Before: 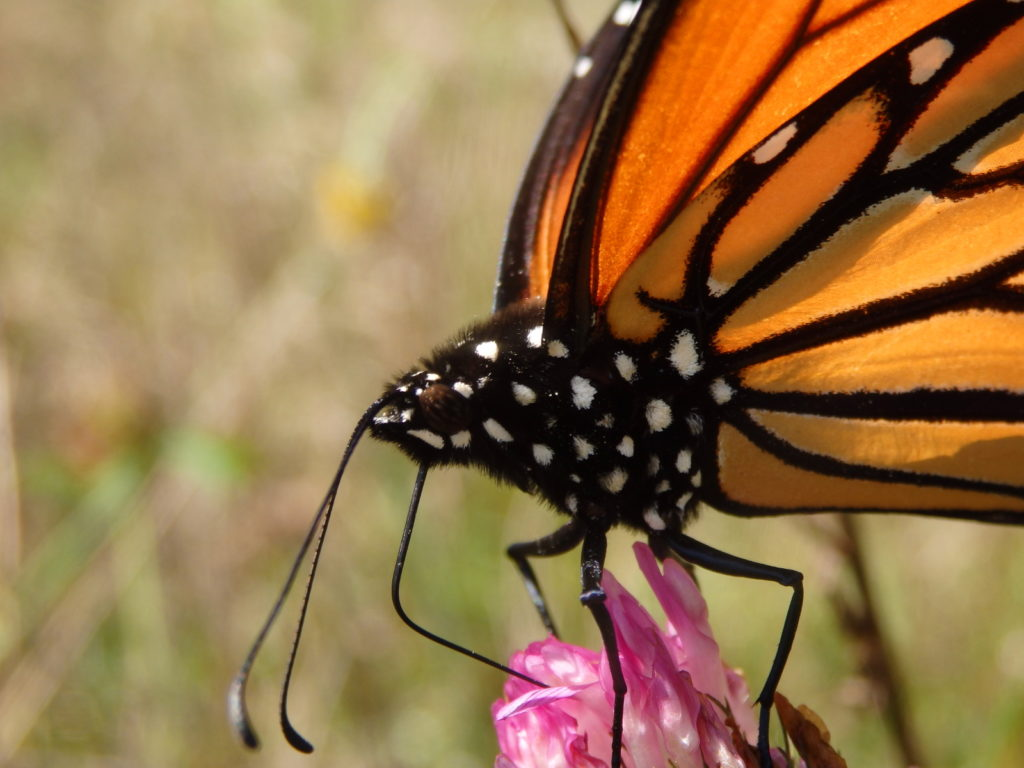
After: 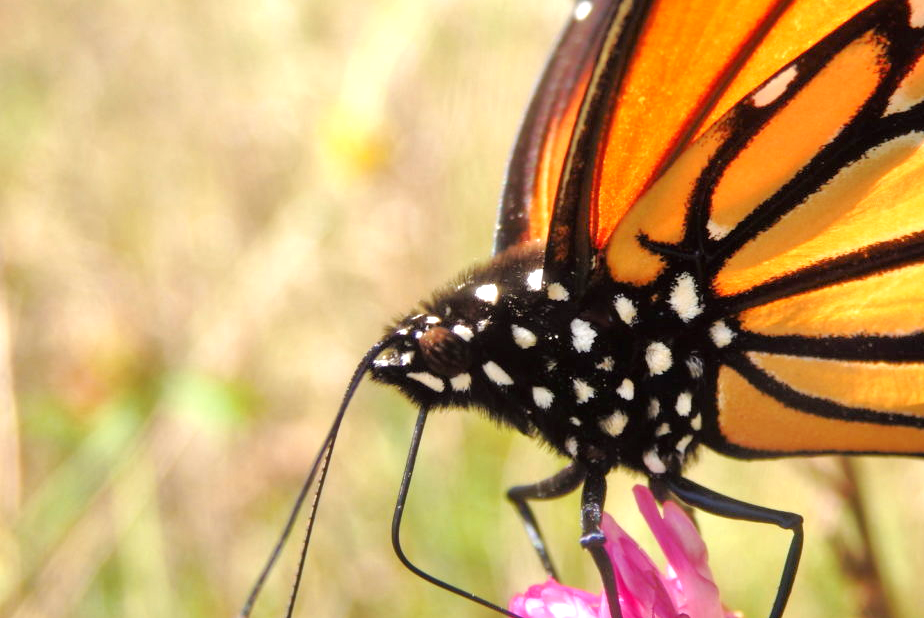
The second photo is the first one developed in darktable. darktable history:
tone curve: curves: ch0 [(0, 0) (0.003, 0.003) (0.011, 0.011) (0.025, 0.024) (0.044, 0.043) (0.069, 0.068) (0.1, 0.097) (0.136, 0.132) (0.177, 0.173) (0.224, 0.219) (0.277, 0.27) (0.335, 0.327) (0.399, 0.389) (0.468, 0.457) (0.543, 0.549) (0.623, 0.628) (0.709, 0.713) (0.801, 0.803) (0.898, 0.899) (1, 1)], preserve colors none
tone equalizer: -7 EV 0.15 EV, -6 EV 0.6 EV, -5 EV 1.15 EV, -4 EV 1.33 EV, -3 EV 1.15 EV, -2 EV 0.6 EV, -1 EV 0.15 EV, mask exposure compensation -0.5 EV
crop: top 7.49%, right 9.717%, bottom 11.943%
exposure: black level correction 0, exposure 0.9 EV, compensate highlight preservation false
